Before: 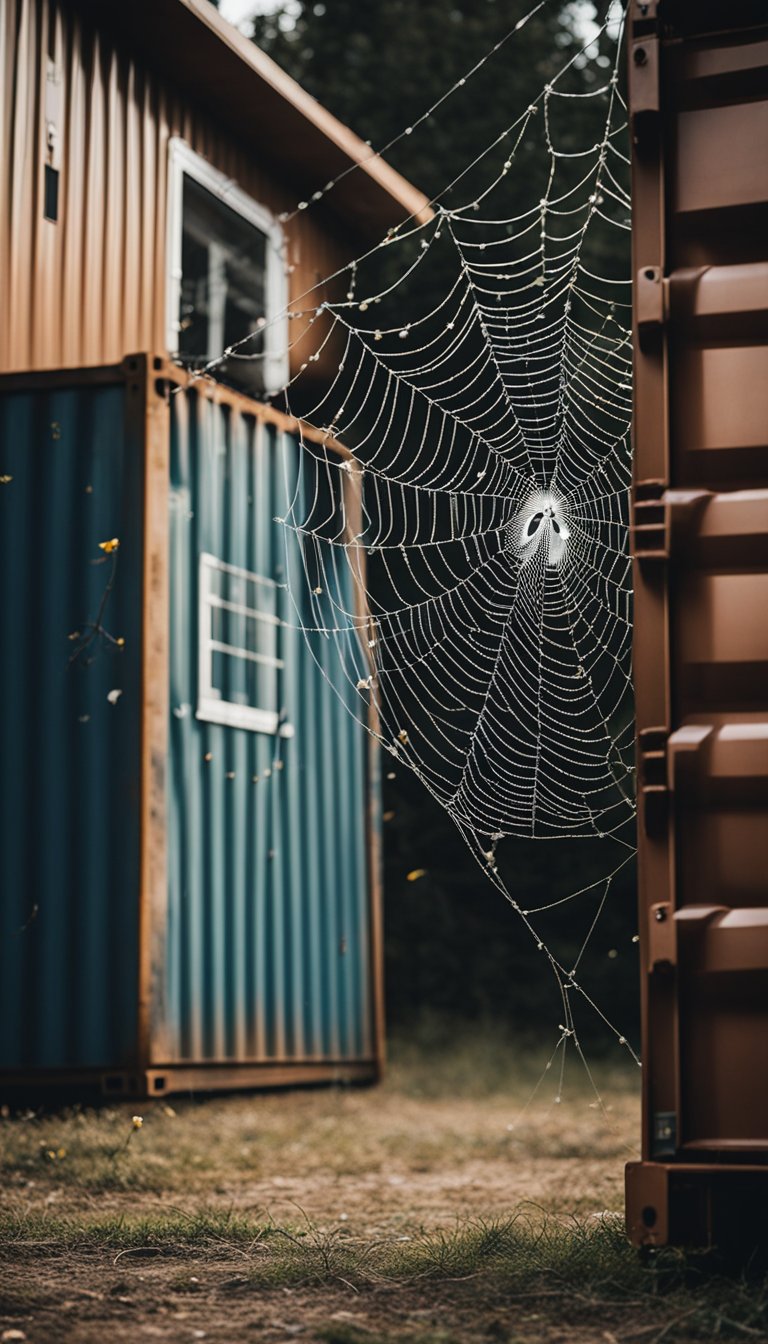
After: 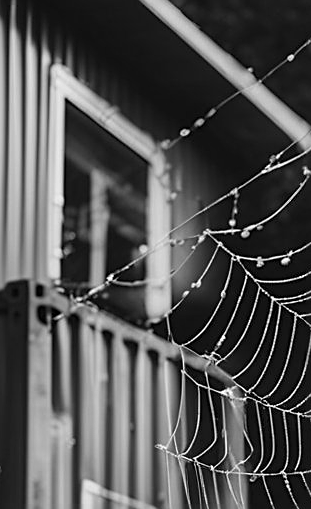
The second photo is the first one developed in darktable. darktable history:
color calibration: output gray [0.28, 0.41, 0.31, 0], gray › normalize channels true, illuminant same as pipeline (D50), adaptation XYZ, x 0.346, y 0.359, gamut compression 0
crop: left 15.452%, top 5.459%, right 43.956%, bottom 56.62%
sharpen: on, module defaults
contrast brightness saturation: saturation -0.05
